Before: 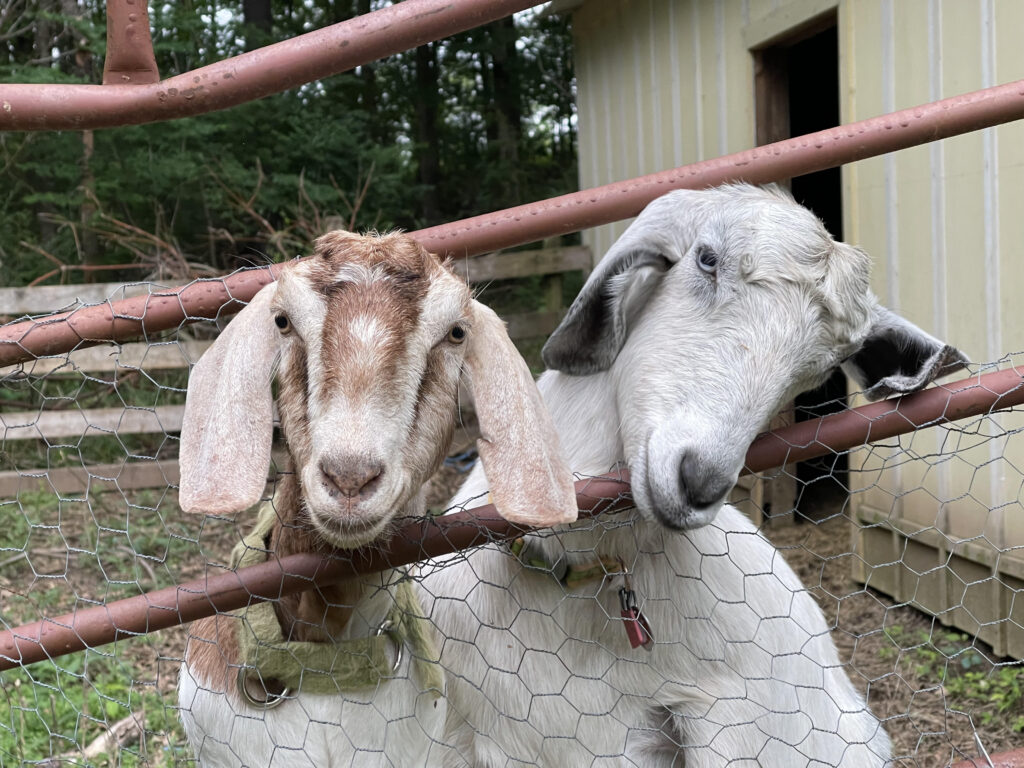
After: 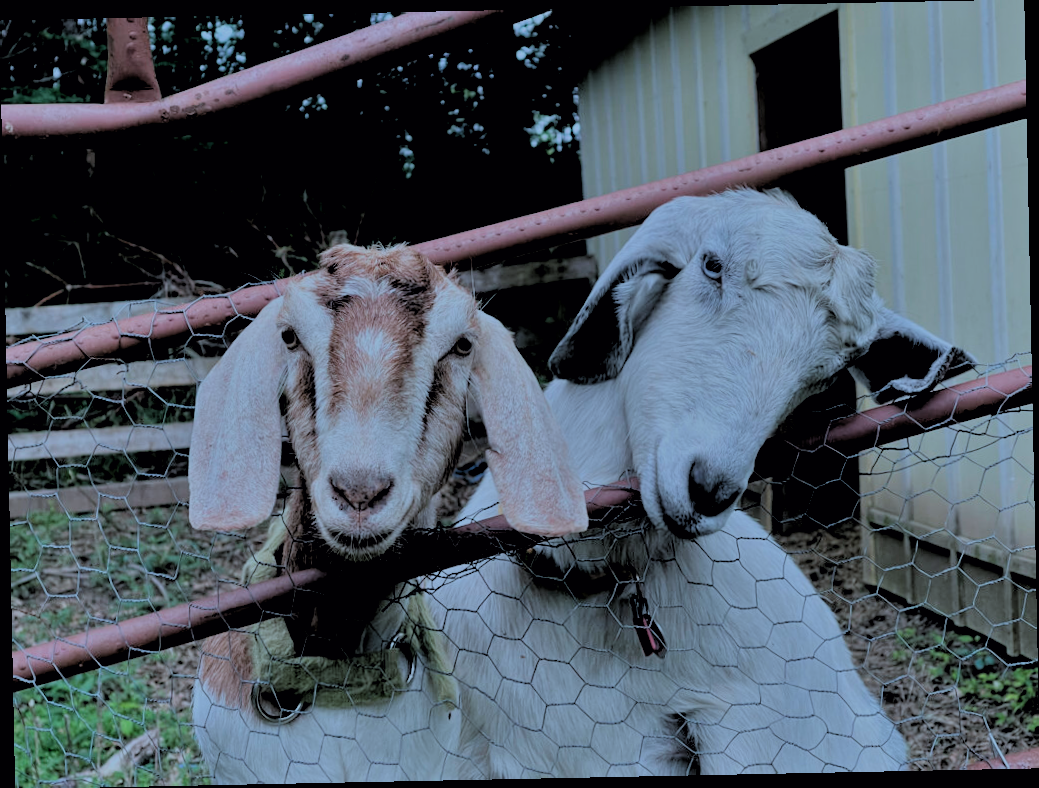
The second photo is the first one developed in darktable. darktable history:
tone equalizer: -7 EV 0.15 EV, -6 EV 0.6 EV, -5 EV 1.15 EV, -4 EV 1.33 EV, -3 EV 1.15 EV, -2 EV 0.6 EV, -1 EV 0.15 EV, mask exposure compensation -0.5 EV
rgb levels: levels [[0.029, 0.461, 0.922], [0, 0.5, 1], [0, 0.5, 1]]
exposure: exposure -2.002 EV, compensate highlight preservation false
rotate and perspective: rotation -1.17°, automatic cropping off
color calibration: x 0.396, y 0.386, temperature 3669 K
filmic rgb: black relative exposure -7.65 EV, white relative exposure 4.56 EV, hardness 3.61, color science v6 (2022)
